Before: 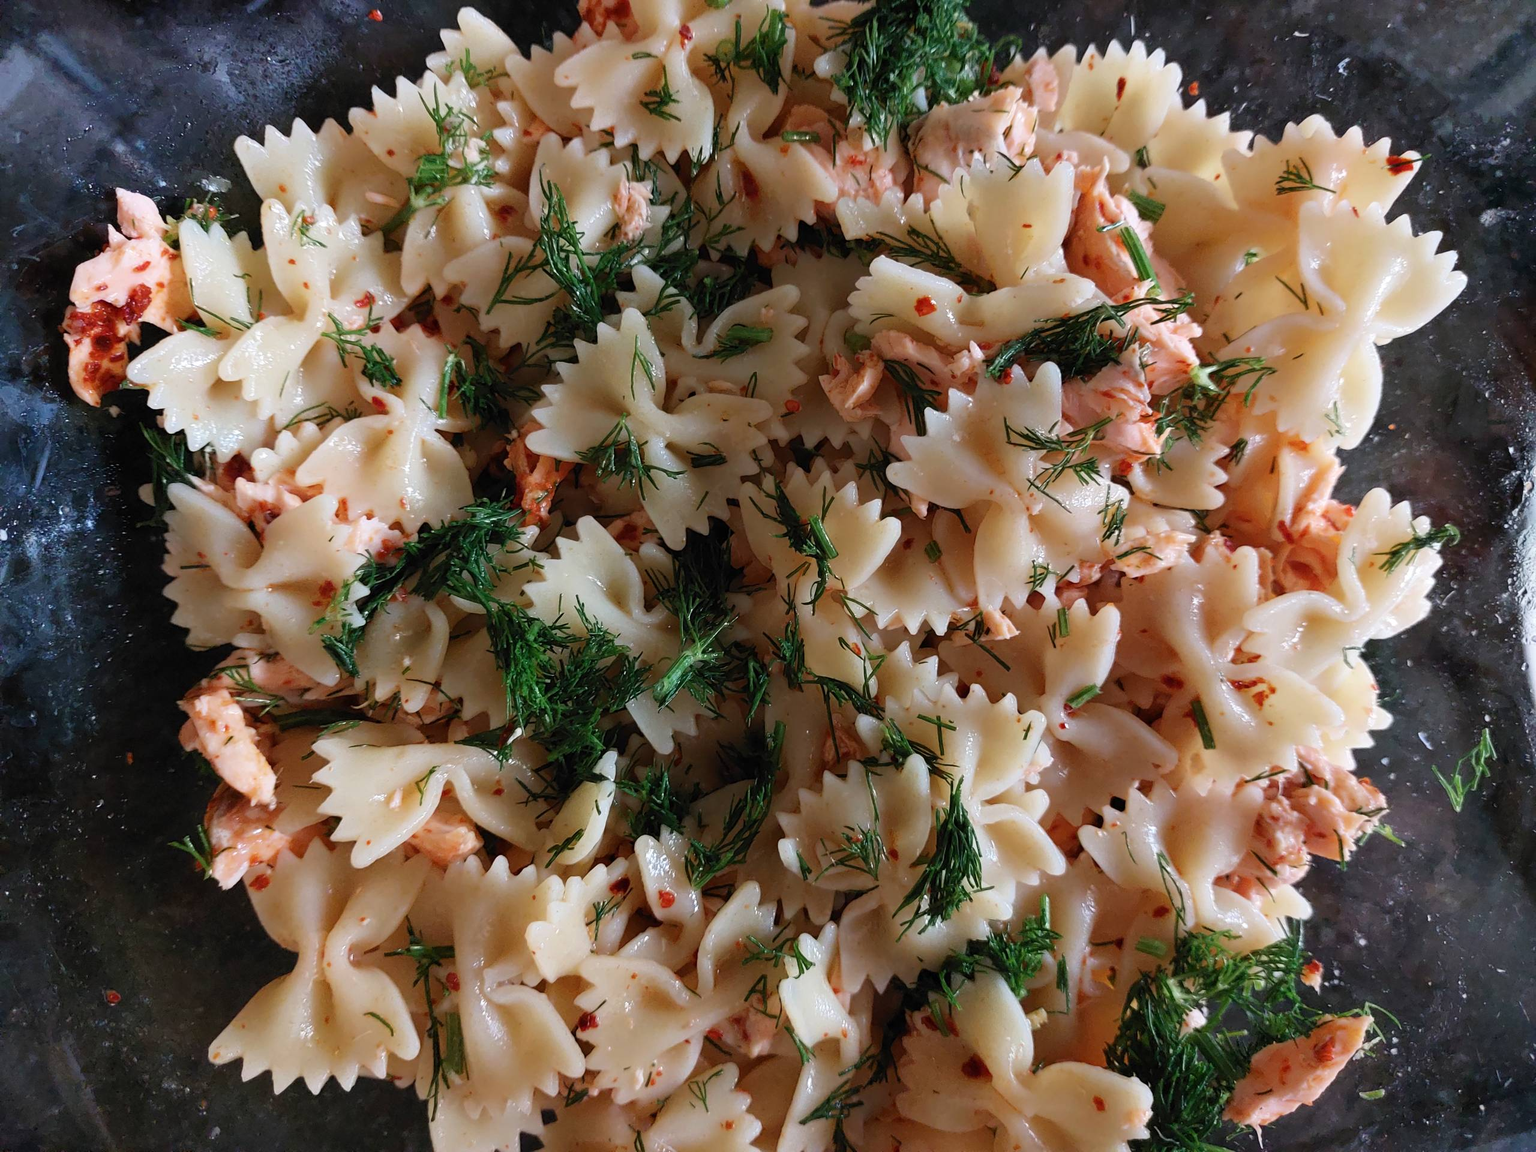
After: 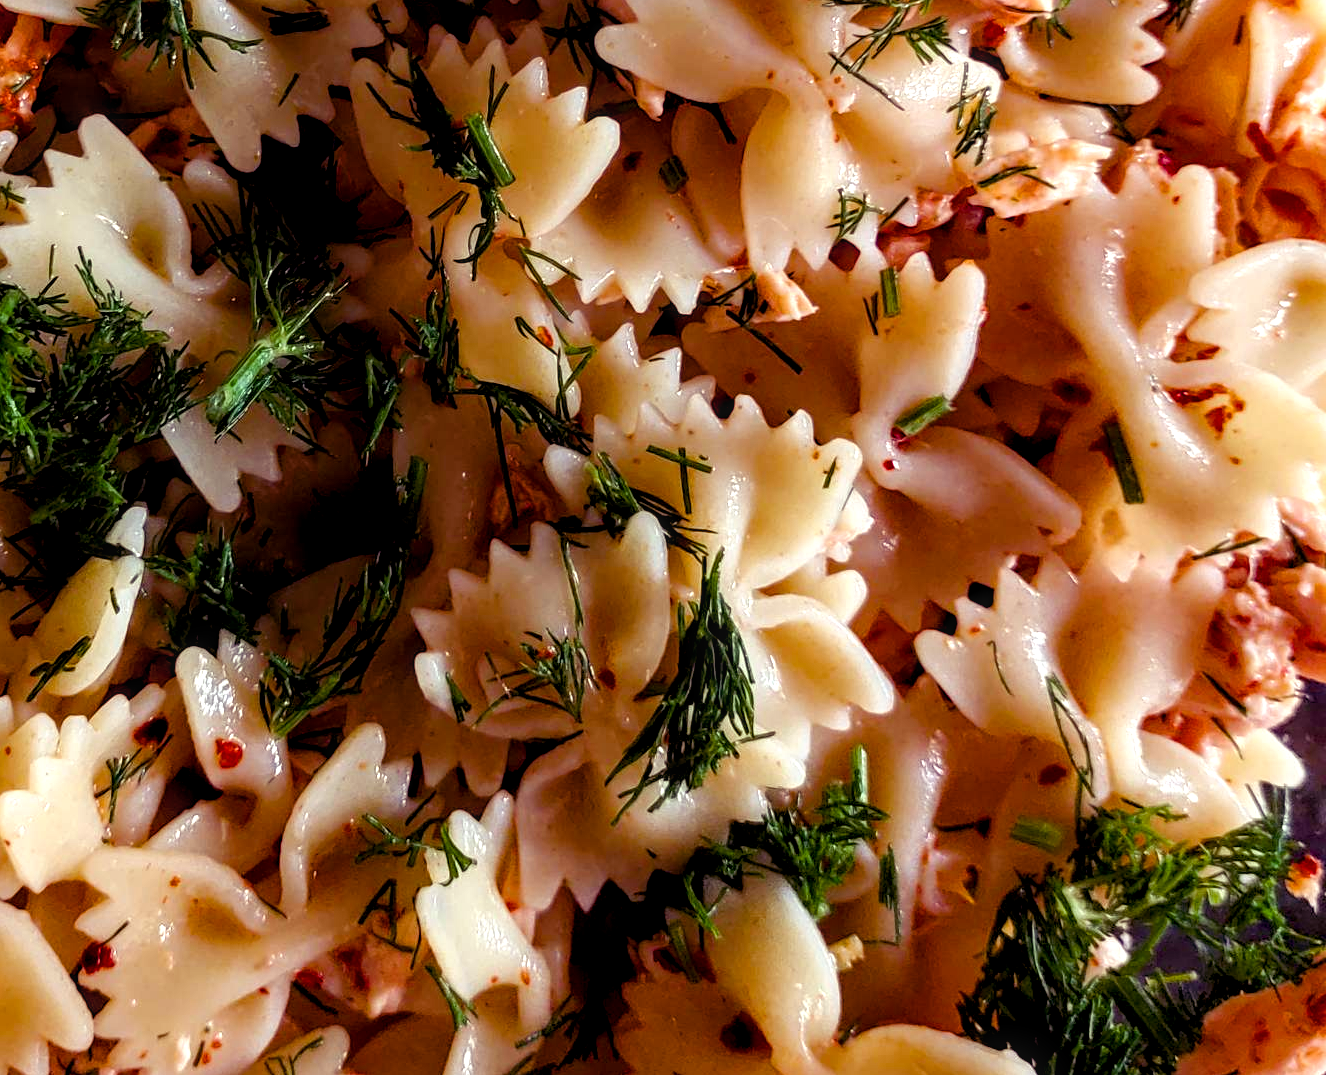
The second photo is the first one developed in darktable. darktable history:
crop: left 34.479%, top 38.822%, right 13.718%, bottom 5.172%
color balance rgb: shadows lift › luminance -21.66%, shadows lift › chroma 8.98%, shadows lift › hue 283.37°, power › chroma 1.55%, power › hue 25.59°, highlights gain › luminance 6.08%, highlights gain › chroma 2.55%, highlights gain › hue 90°, global offset › luminance -0.87%, perceptual saturation grading › global saturation 27.49%, perceptual saturation grading › highlights -28.39%, perceptual saturation grading › mid-tones 15.22%, perceptual saturation grading › shadows 33.98%, perceptual brilliance grading › highlights 10%, perceptual brilliance grading › mid-tones 5%
local contrast: on, module defaults
